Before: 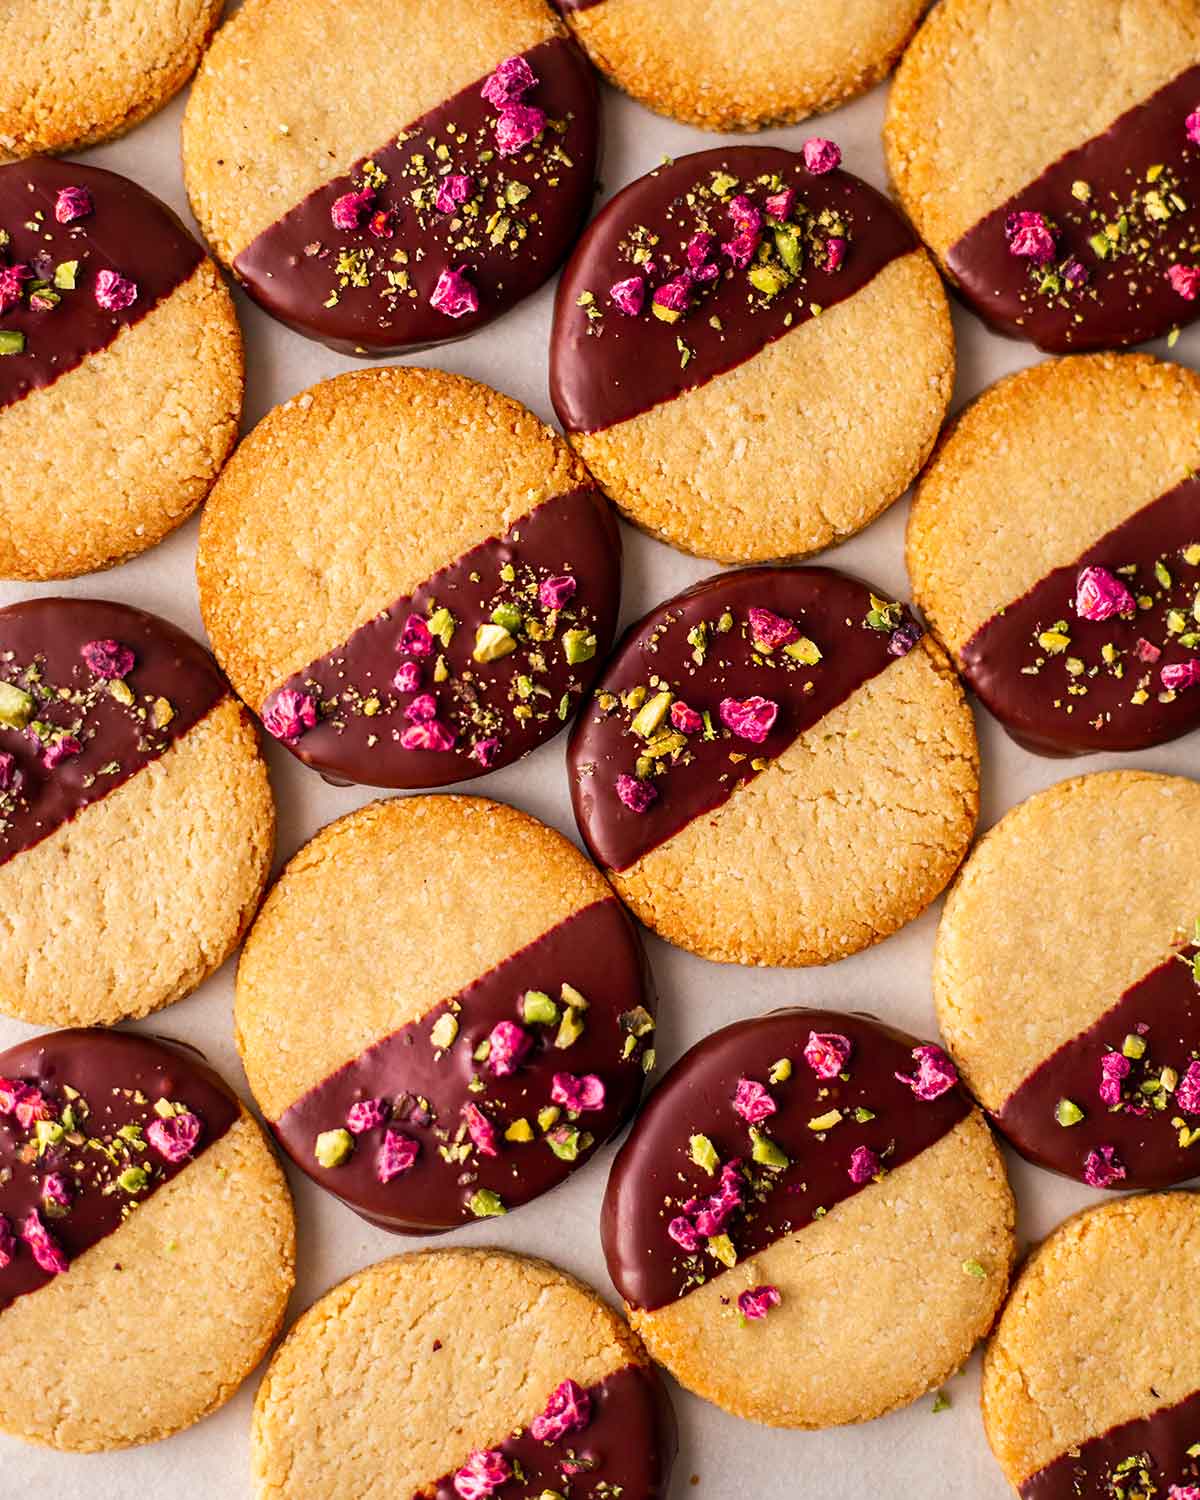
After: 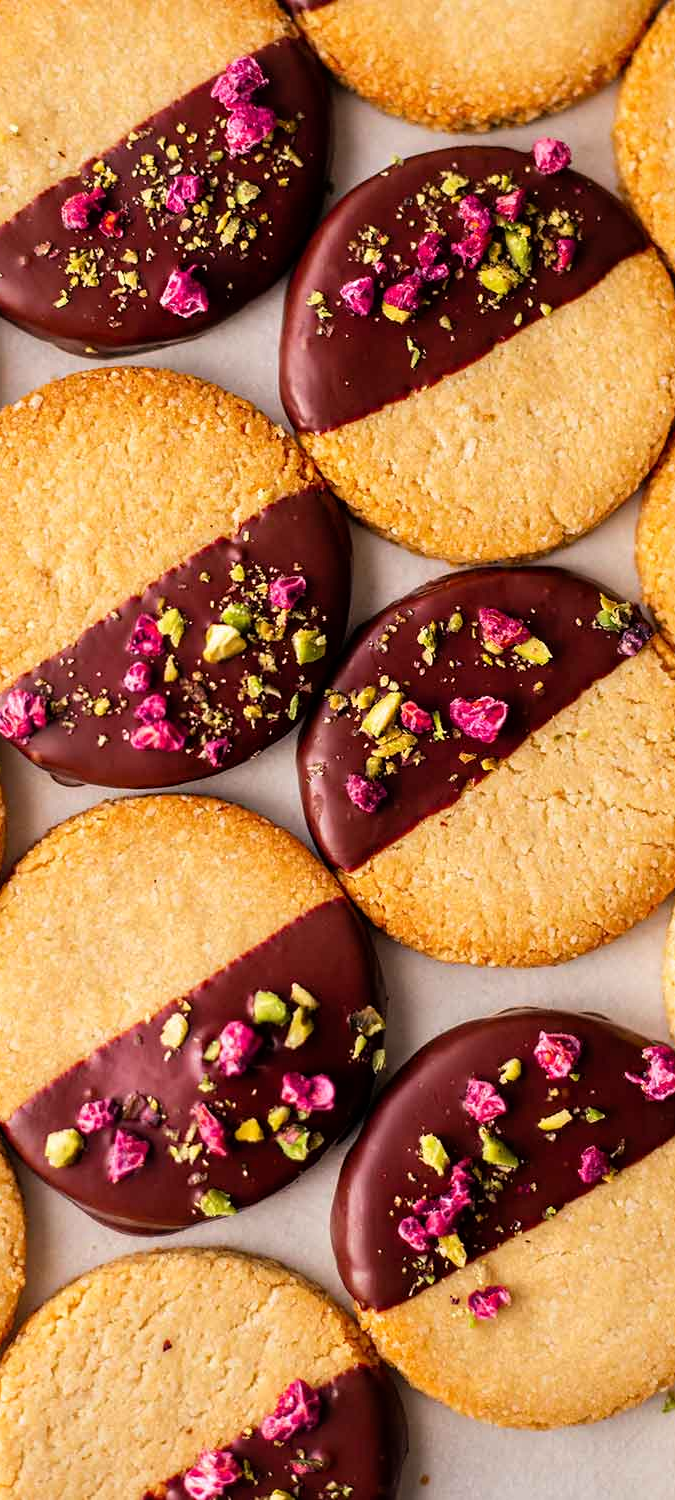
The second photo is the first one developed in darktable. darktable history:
rgb curve: curves: ch0 [(0, 0) (0.136, 0.078) (0.262, 0.245) (0.414, 0.42) (1, 1)], compensate middle gray true, preserve colors basic power
crop and rotate: left 22.516%, right 21.234%
